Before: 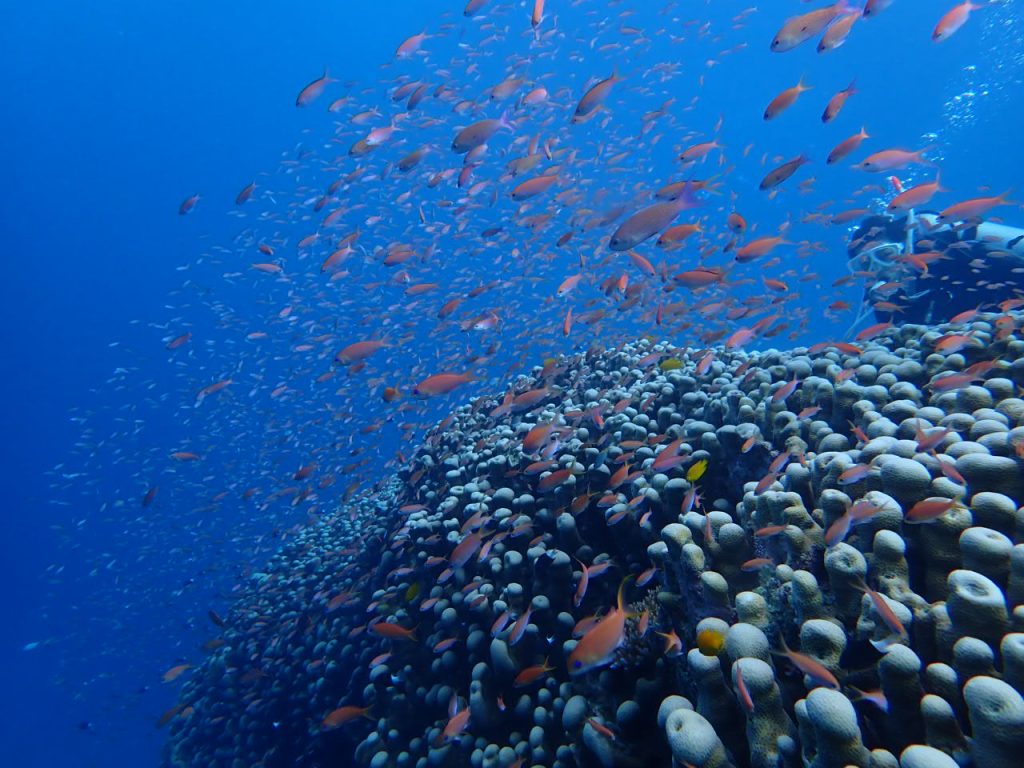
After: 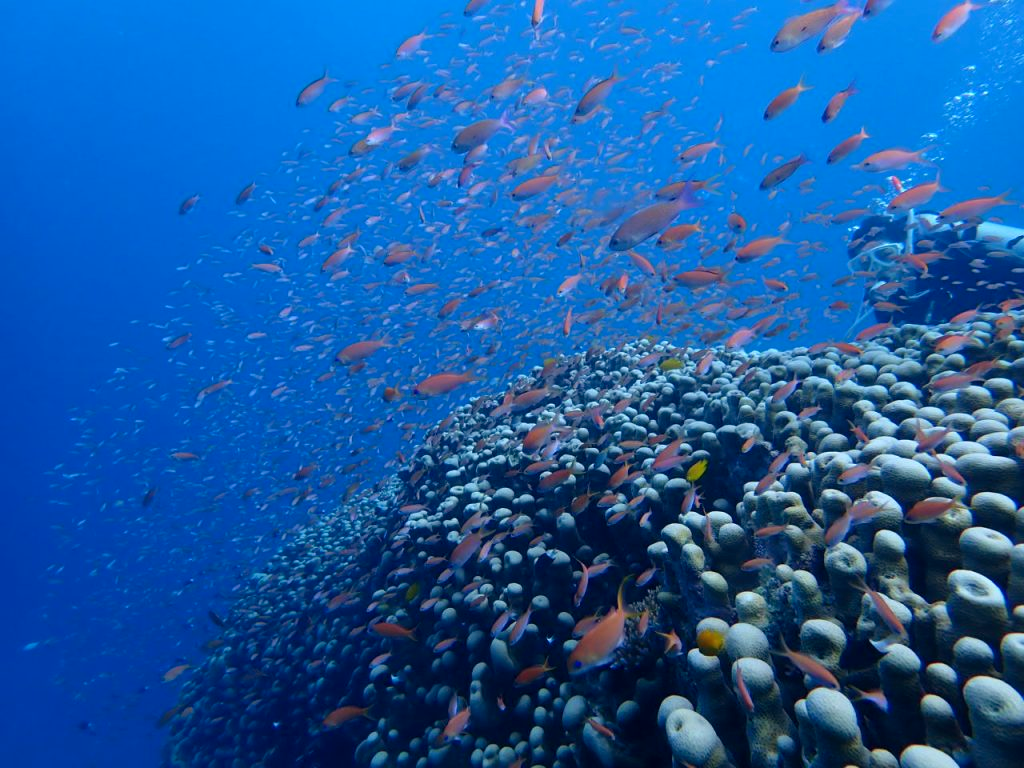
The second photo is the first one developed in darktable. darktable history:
exposure: black level correction 0.001, exposure 0.136 EV, compensate highlight preservation false
color correction: highlights a* 0.43, highlights b* 2.73, shadows a* -0.962, shadows b* -4.38
